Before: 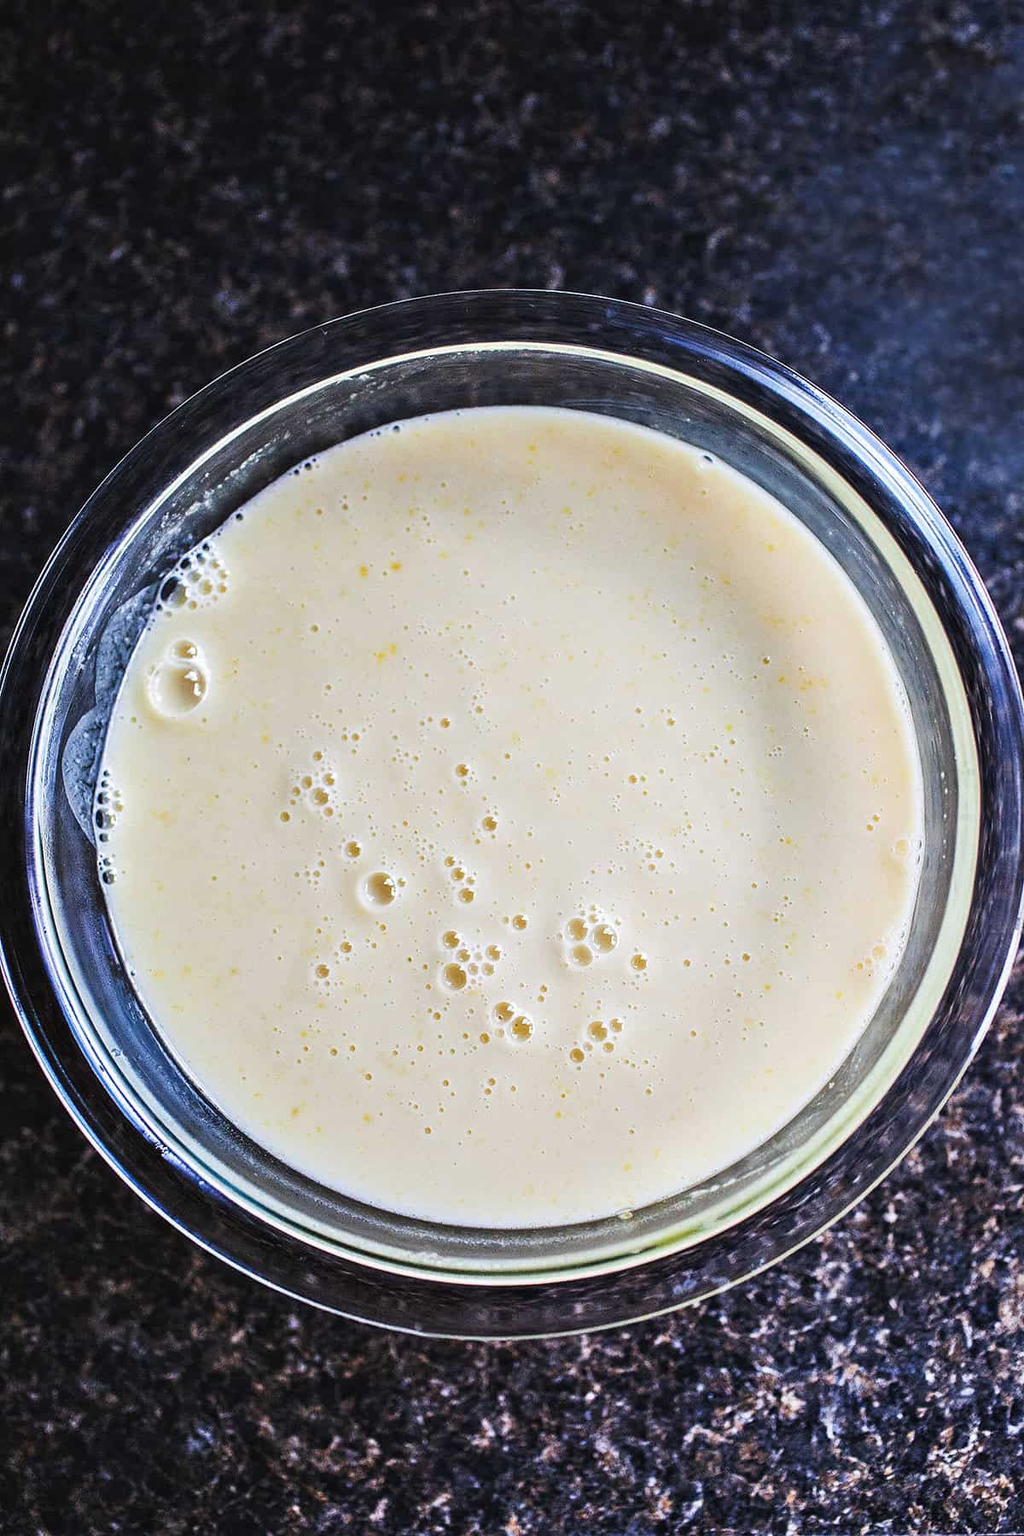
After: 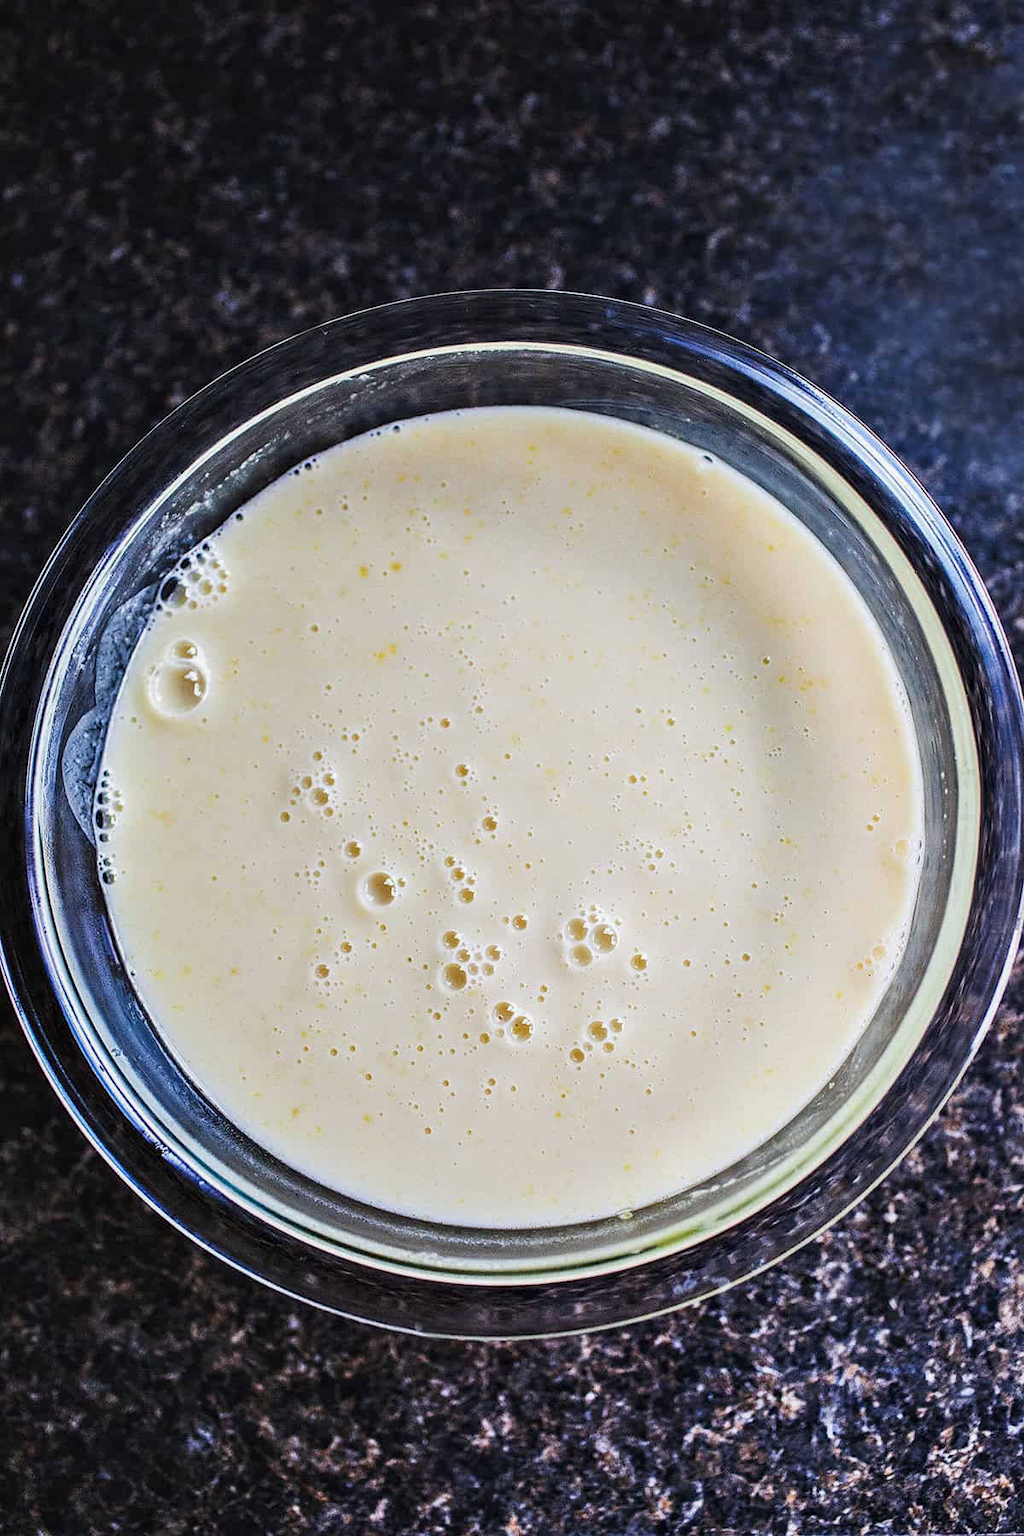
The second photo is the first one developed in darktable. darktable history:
local contrast: highlights 62%, shadows 103%, detail 107%, midtone range 0.528
